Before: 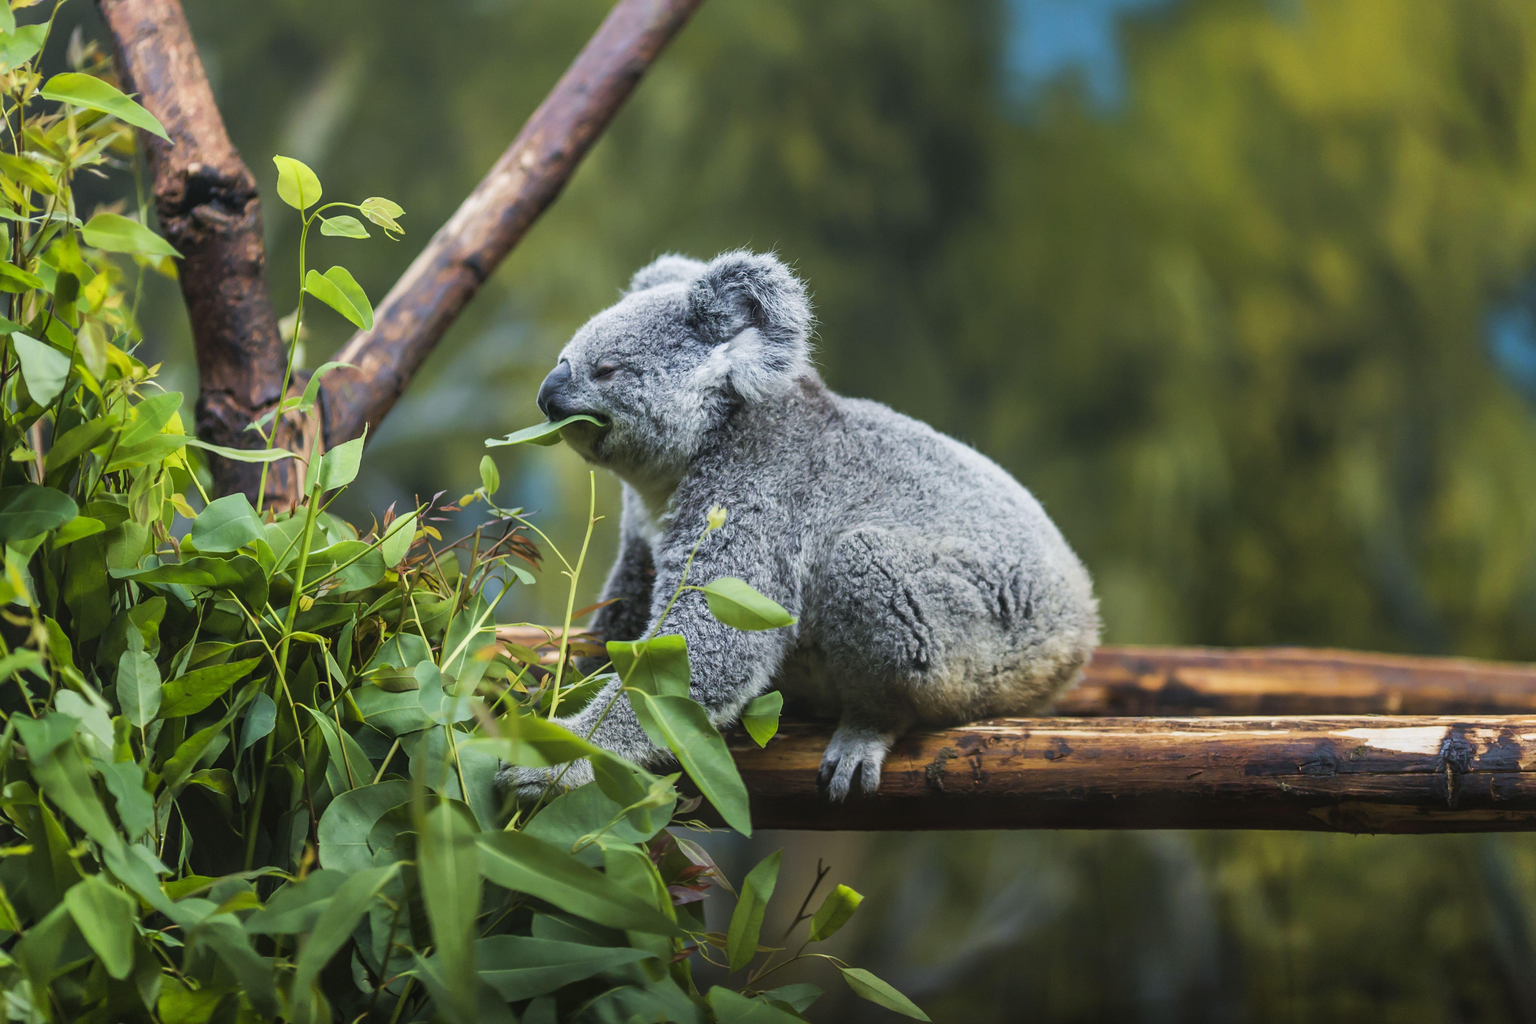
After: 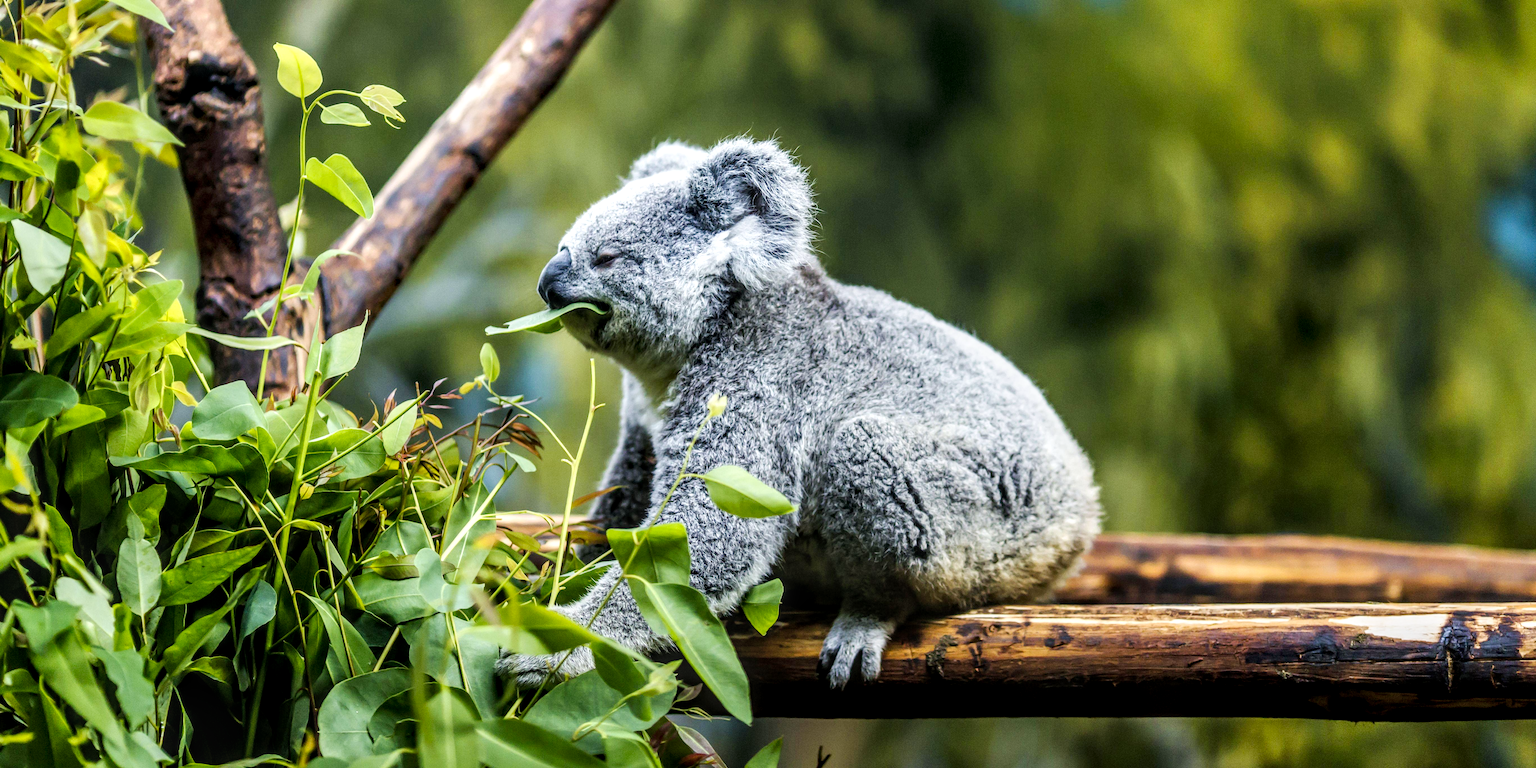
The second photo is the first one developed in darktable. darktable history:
tone curve: curves: ch0 [(0, 0.023) (0.087, 0.065) (0.184, 0.168) (0.45, 0.54) (0.57, 0.683) (0.722, 0.825) (0.877, 0.948) (1, 1)]; ch1 [(0, 0) (0.388, 0.369) (0.44, 0.44) (0.489, 0.481) (0.534, 0.561) (0.657, 0.659) (1, 1)]; ch2 [(0, 0) (0.353, 0.317) (0.408, 0.427) (0.472, 0.46) (0.5, 0.496) (0.537, 0.534) (0.576, 0.592) (0.625, 0.631) (1, 1)], preserve colors none
exposure: black level correction 0.01, exposure 0.017 EV, compensate highlight preservation false
local contrast: highlights 61%, detail 143%, midtone range 0.426
crop: top 11.018%, bottom 13.96%
